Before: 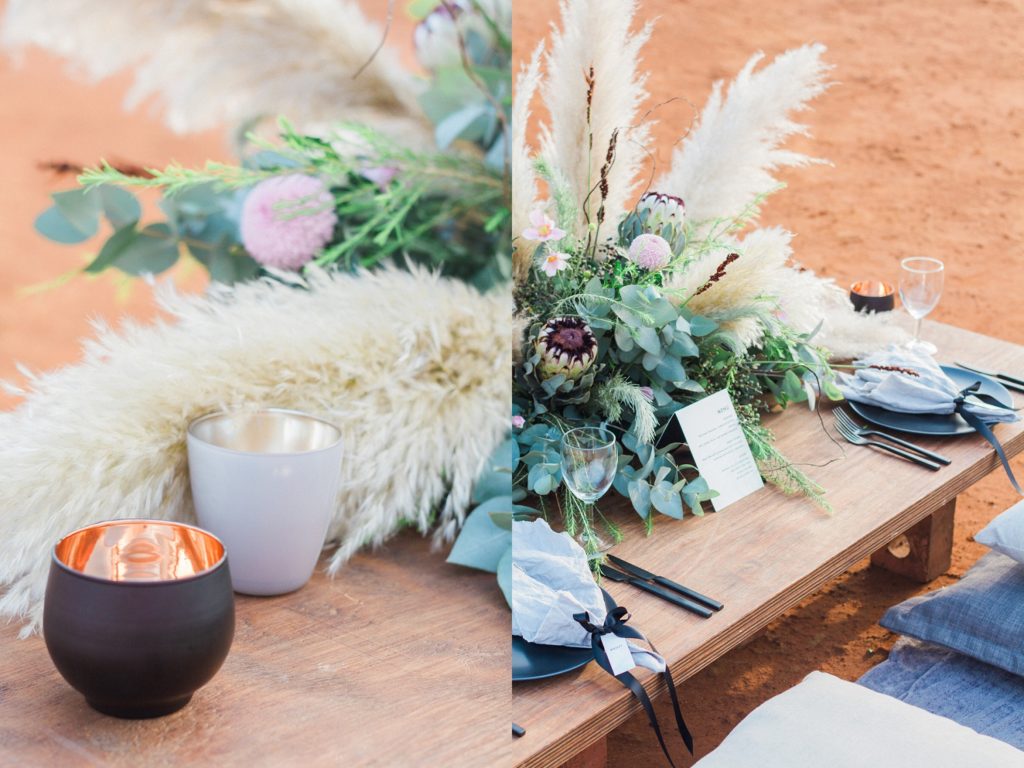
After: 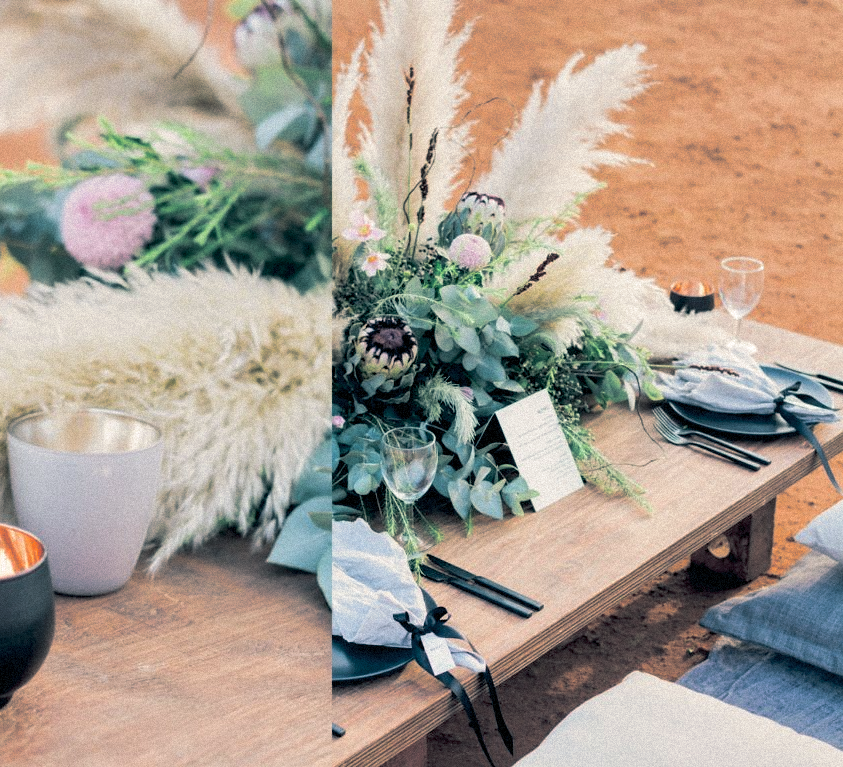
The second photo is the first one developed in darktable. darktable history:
color balance: lift [0.975, 0.993, 1, 1.015], gamma [1.1, 1, 1, 0.945], gain [1, 1.04, 1, 0.95]
shadows and highlights: soften with gaussian
split-toning: shadows › hue 205.2°, shadows › saturation 0.29, highlights › hue 50.4°, highlights › saturation 0.38, balance -49.9
crop: left 17.582%, bottom 0.031%
grain: mid-tones bias 0%
